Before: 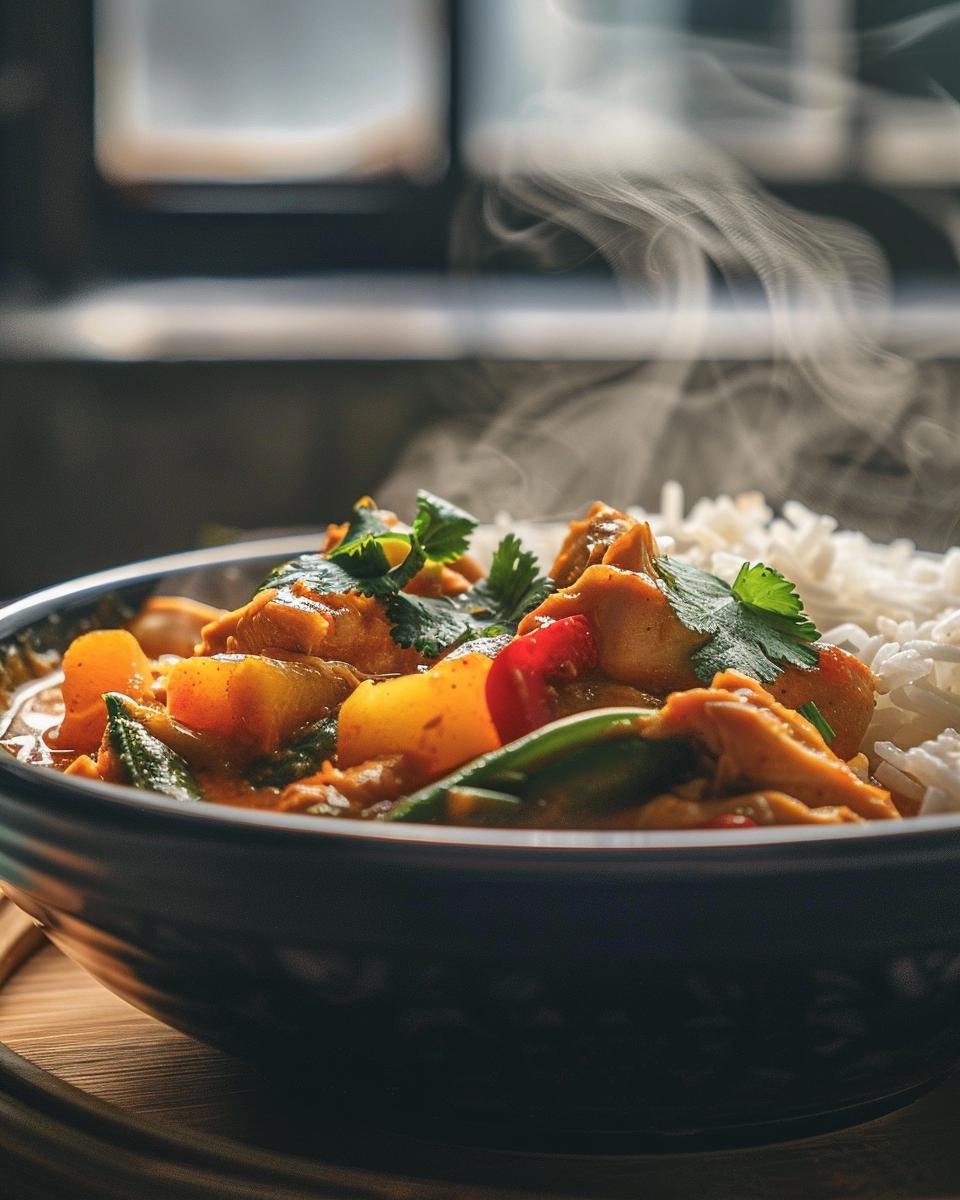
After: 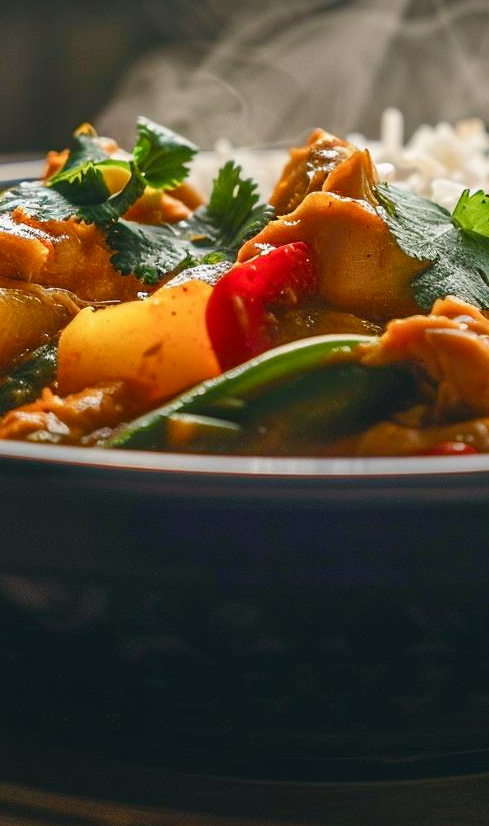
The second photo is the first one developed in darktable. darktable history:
crop and rotate: left 29.237%, top 31.152%, right 19.807%
color balance rgb: perceptual saturation grading › global saturation 20%, perceptual saturation grading › highlights -25%, perceptual saturation grading › shadows 25%
